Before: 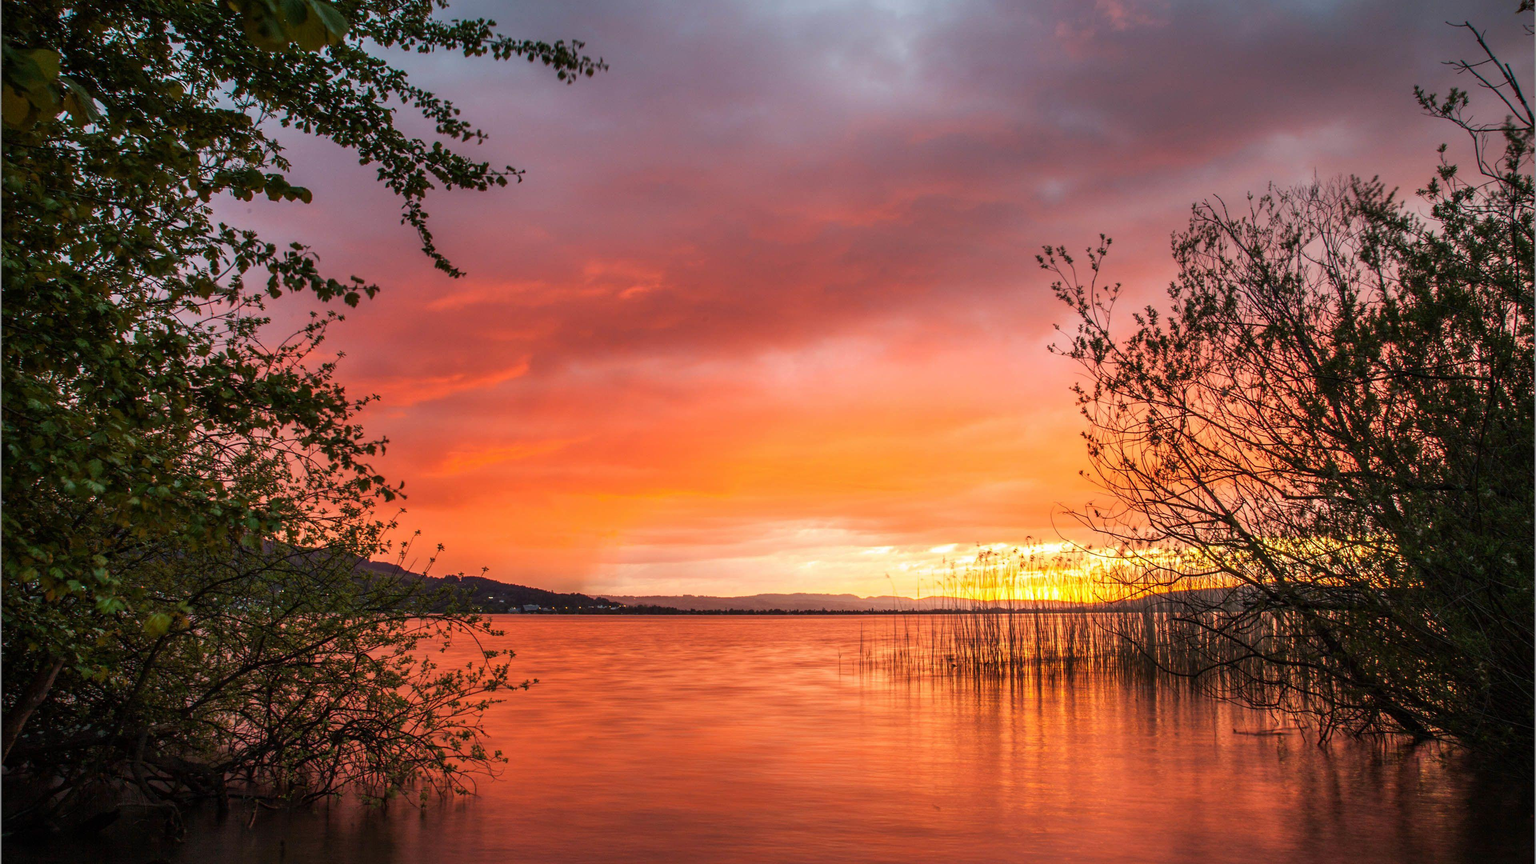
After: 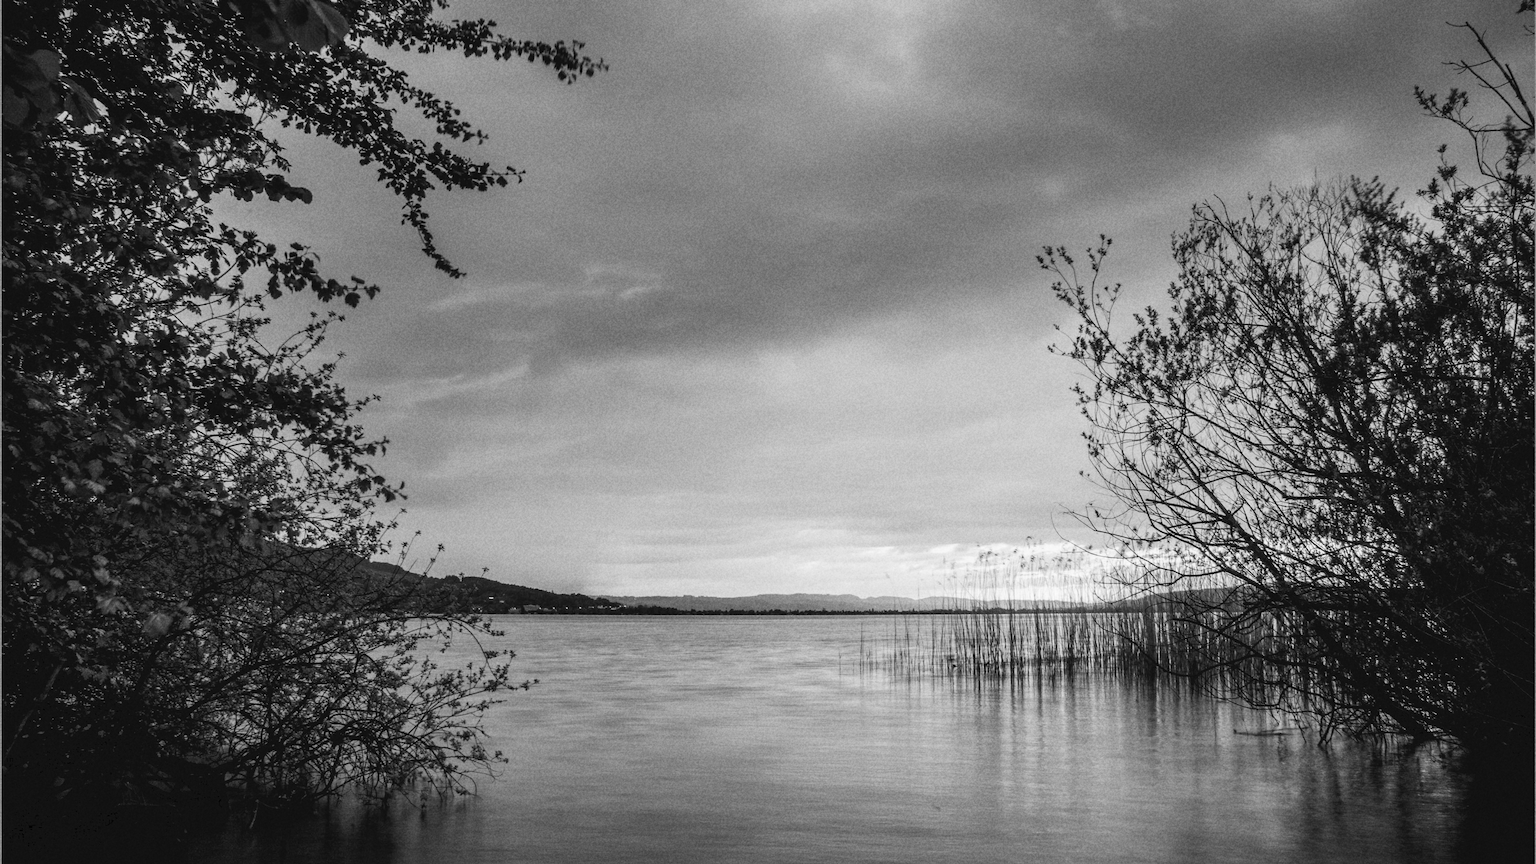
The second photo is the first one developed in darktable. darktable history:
monochrome: a 30.25, b 92.03
tone curve: curves: ch0 [(0, 0) (0.003, 0.059) (0.011, 0.059) (0.025, 0.057) (0.044, 0.055) (0.069, 0.057) (0.1, 0.083) (0.136, 0.128) (0.177, 0.185) (0.224, 0.242) (0.277, 0.308) (0.335, 0.383) (0.399, 0.468) (0.468, 0.547) (0.543, 0.632) (0.623, 0.71) (0.709, 0.801) (0.801, 0.859) (0.898, 0.922) (1, 1)], preserve colors none
white balance: red 0.948, green 1.02, blue 1.176
grain: coarseness 22.88 ISO
